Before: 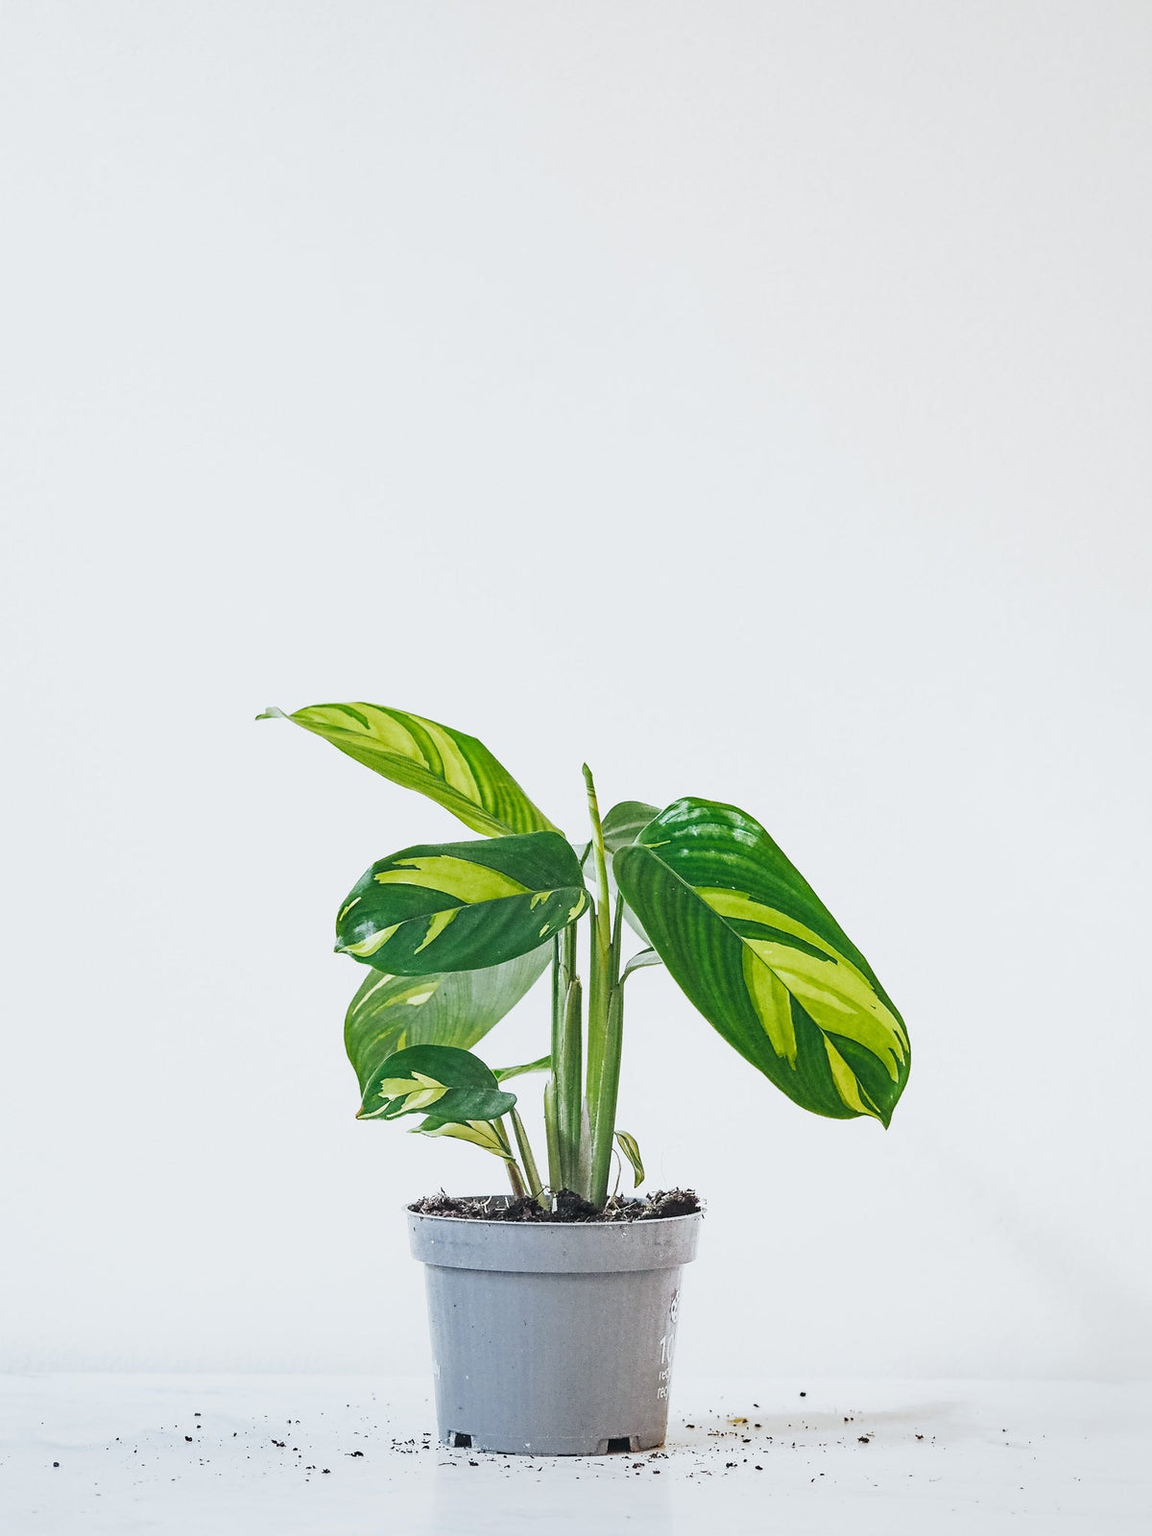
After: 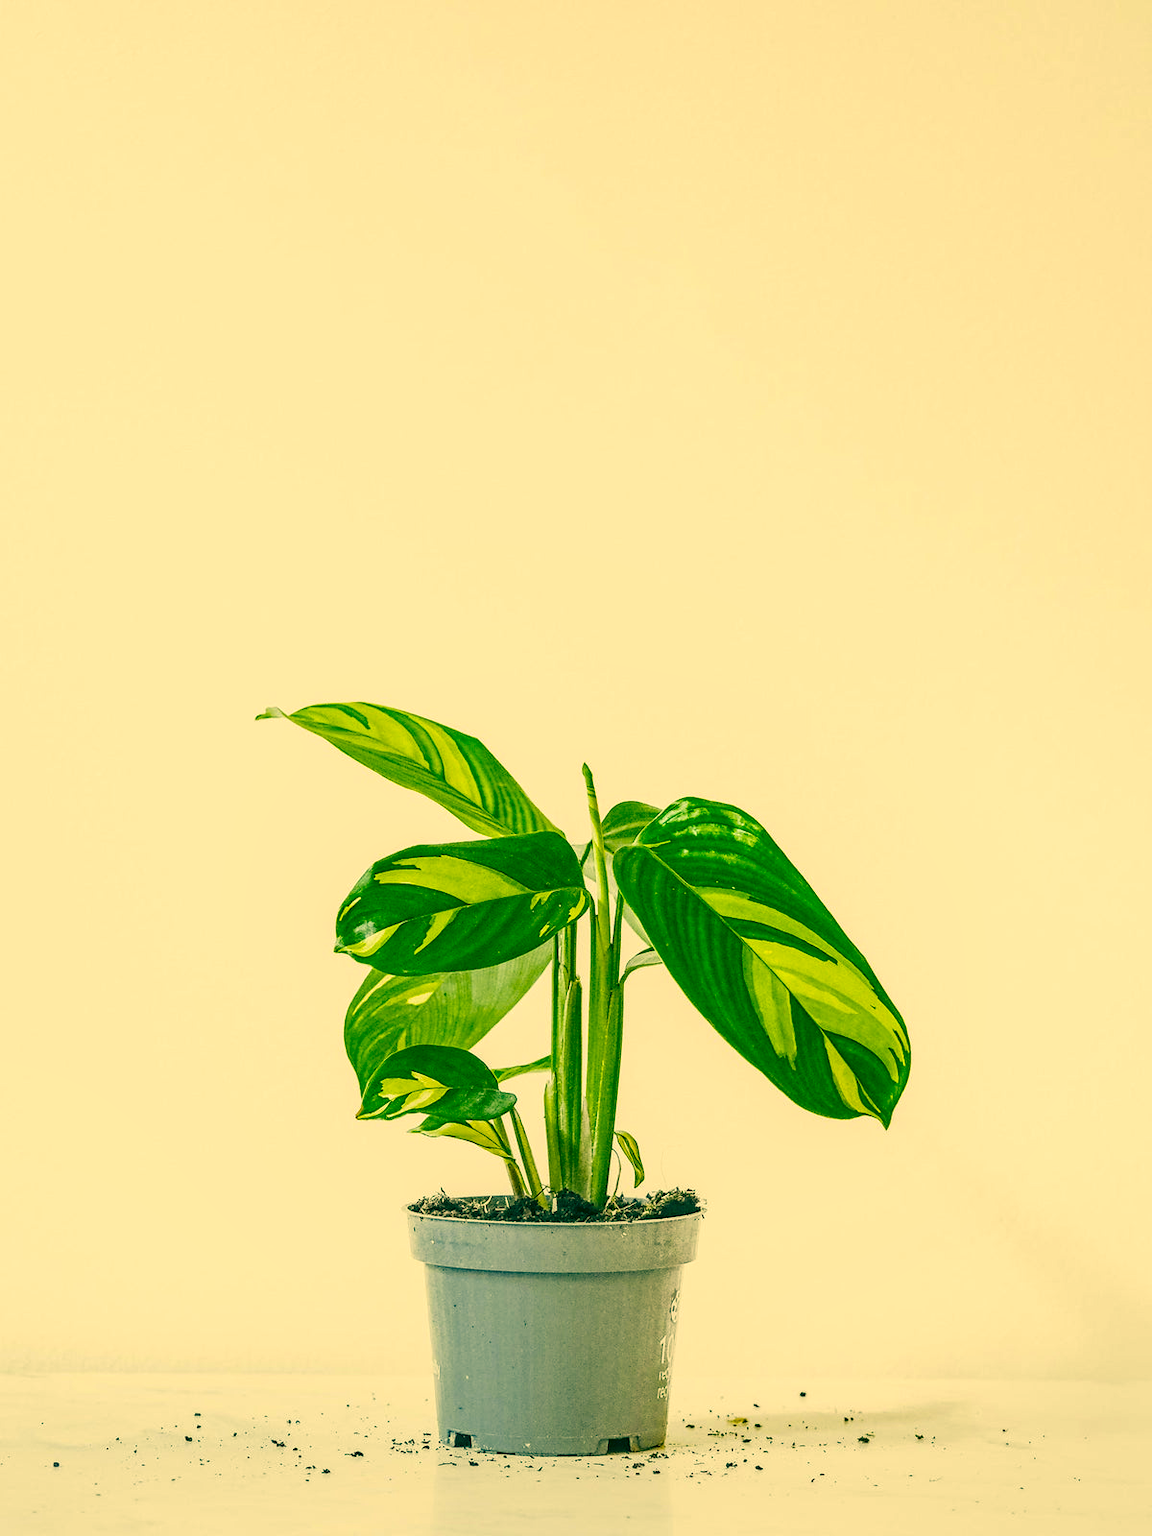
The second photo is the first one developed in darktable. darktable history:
local contrast: on, module defaults
velvia: strength 32.38%, mid-tones bias 0.206
color correction: highlights a* 5.71, highlights b* 33.13, shadows a* -25.72, shadows b* 3.82
